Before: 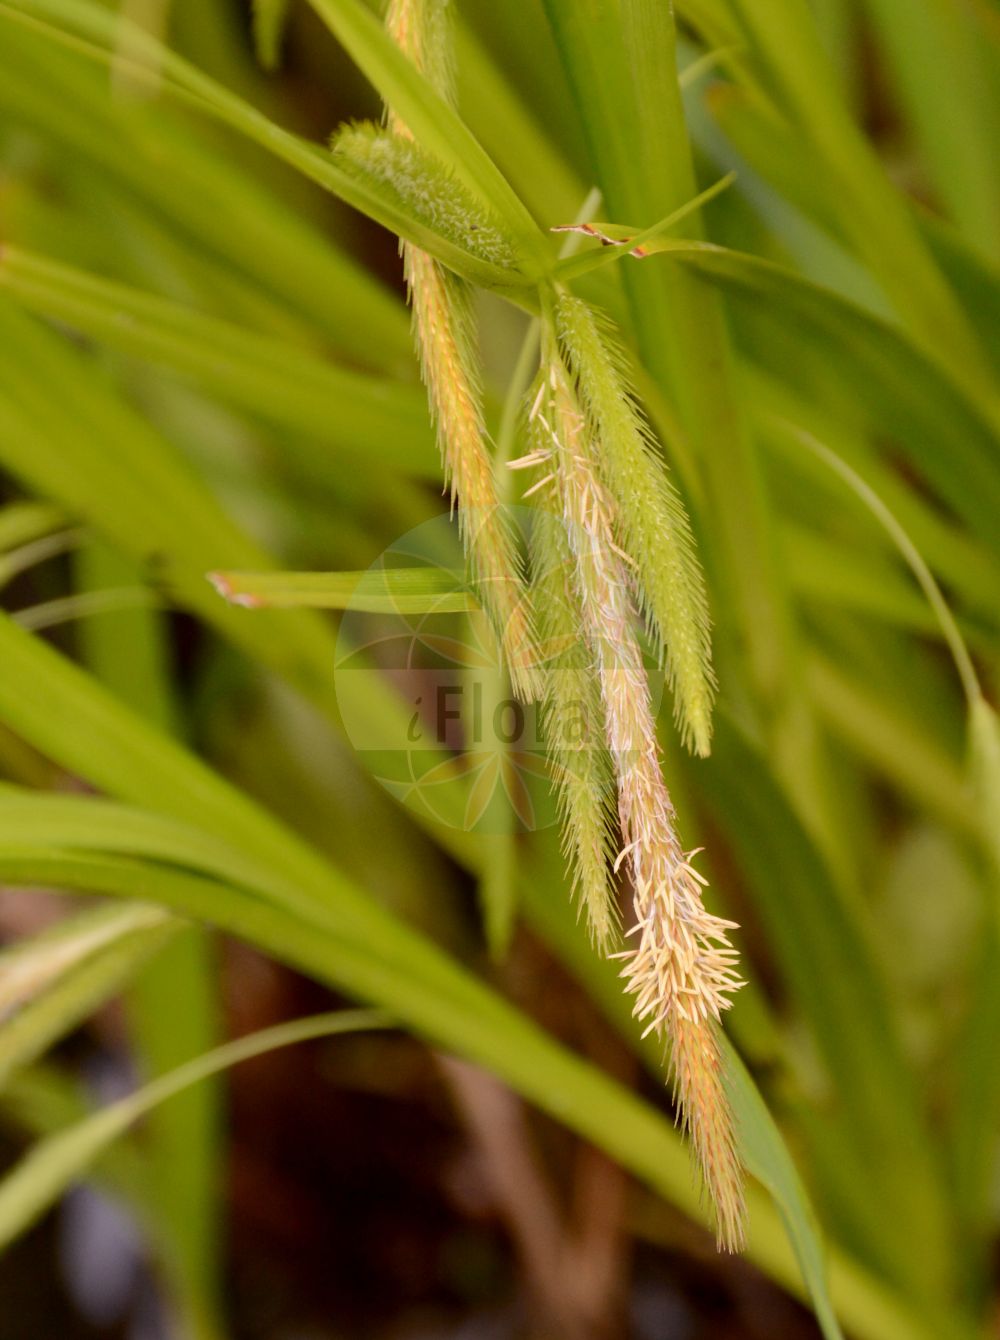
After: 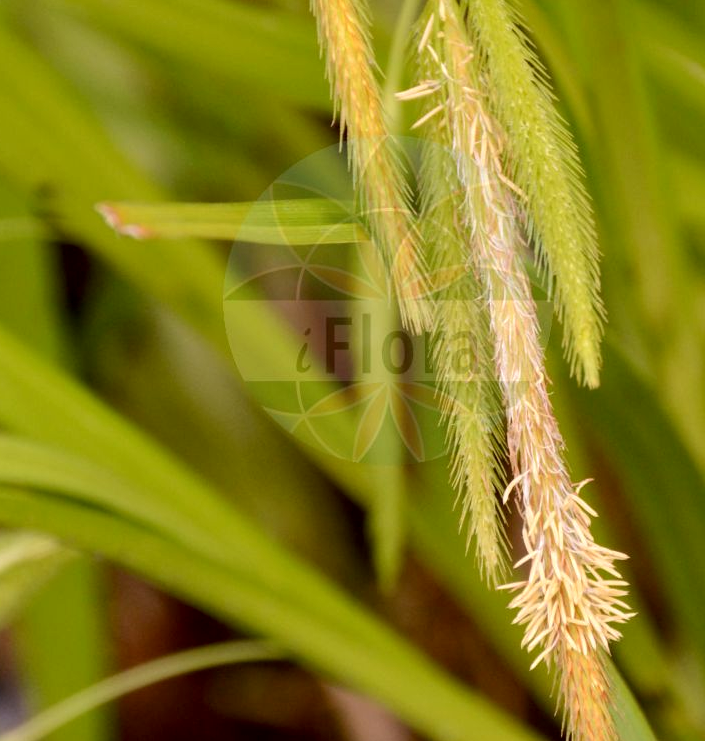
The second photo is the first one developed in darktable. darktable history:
local contrast: highlights 100%, shadows 100%, detail 120%, midtone range 0.2
exposure: black level correction 0.001, exposure 0.14 EV, compensate highlight preservation false
crop: left 11.123%, top 27.61%, right 18.3%, bottom 17.034%
